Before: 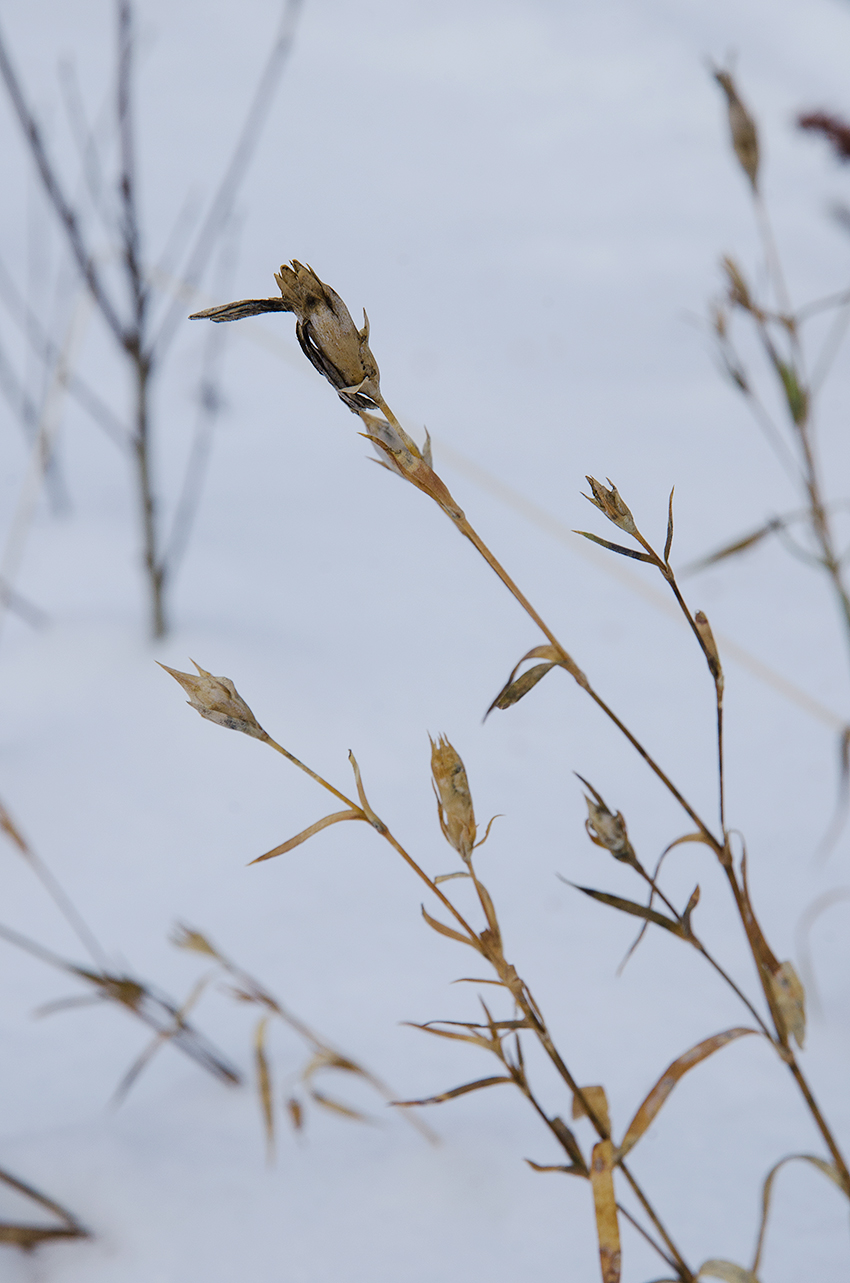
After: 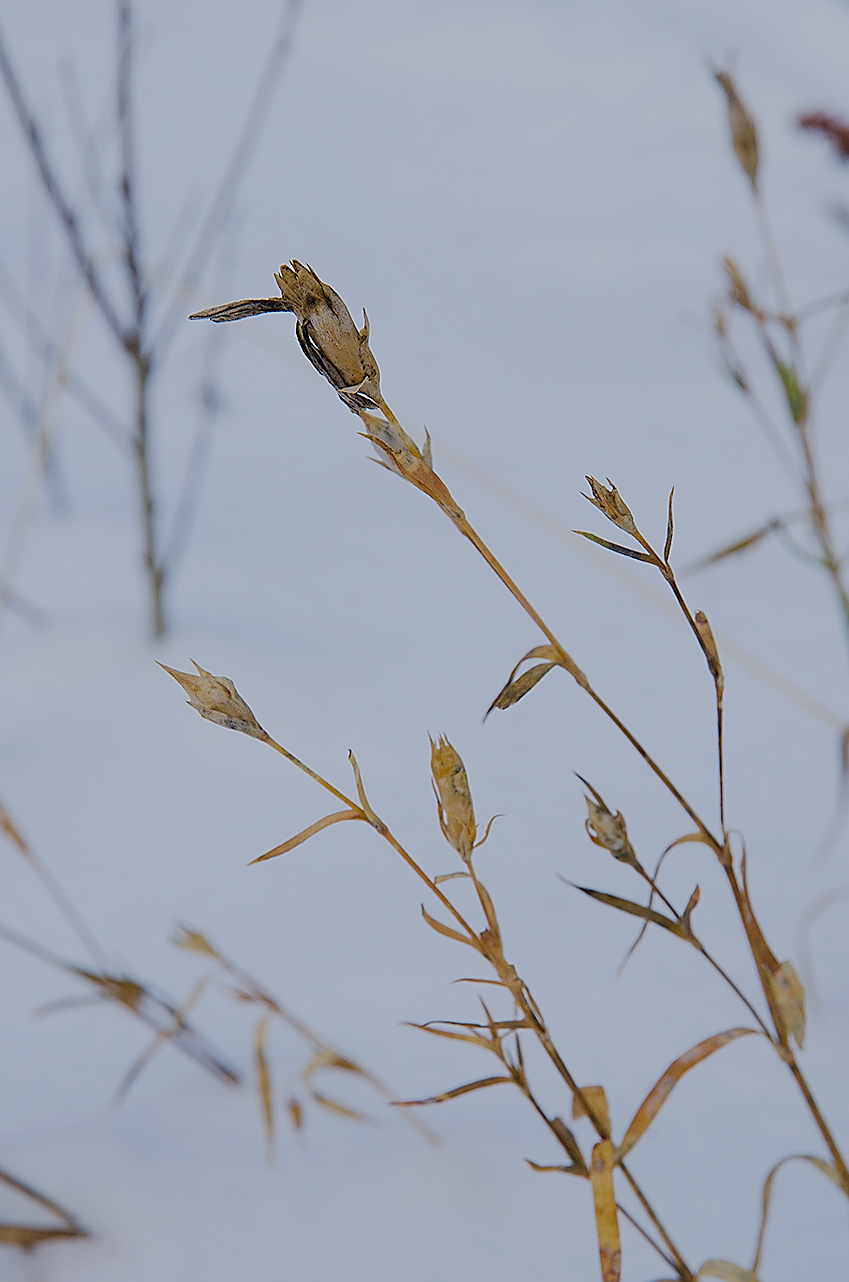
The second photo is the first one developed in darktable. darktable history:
color balance rgb: power › hue 62.52°, perceptual saturation grading › global saturation 0.208%, global vibrance 24.54%, contrast -25.401%
sharpen: radius 1.354, amount 1.267, threshold 0.837
